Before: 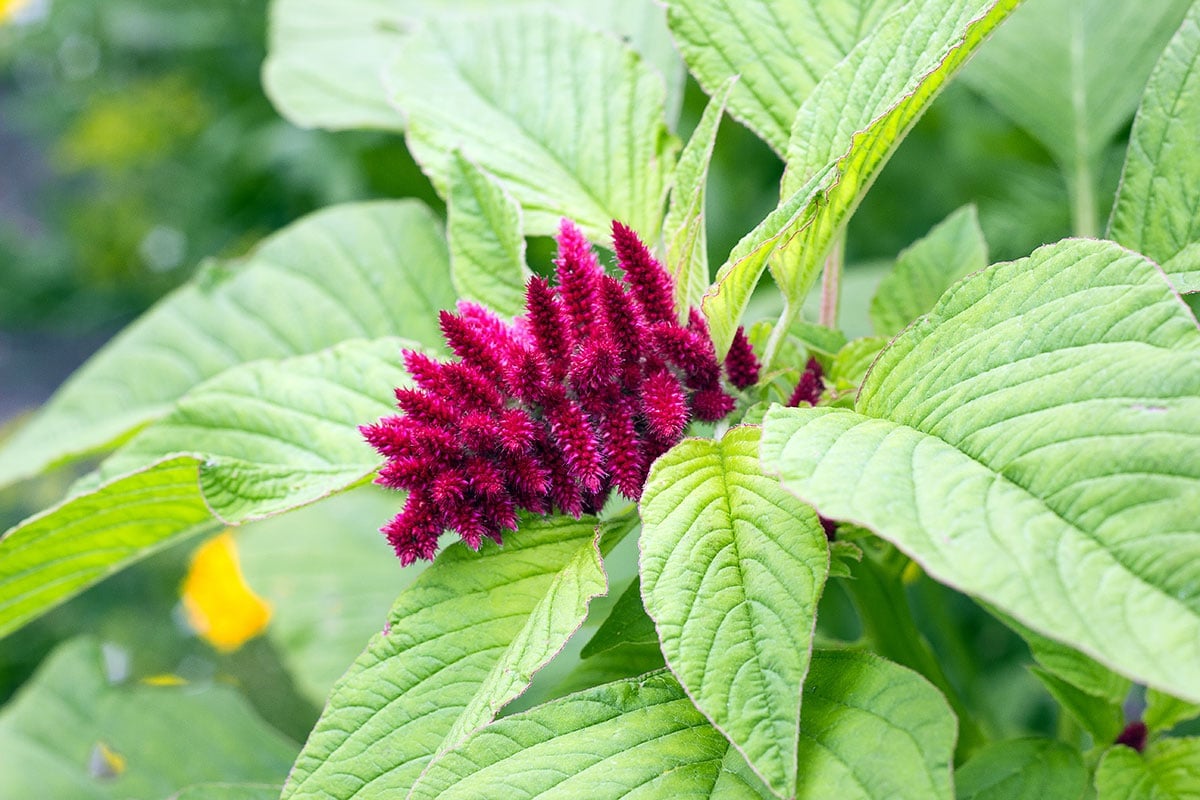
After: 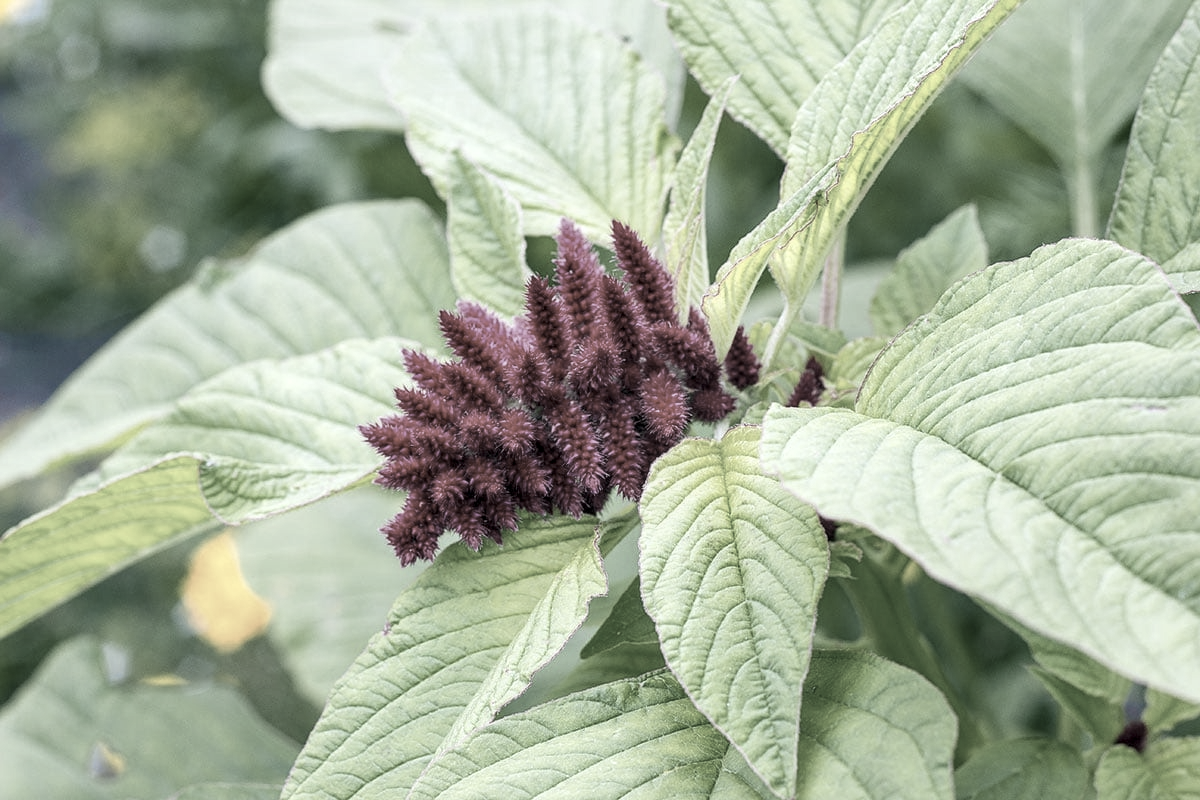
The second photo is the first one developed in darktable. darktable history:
color zones: curves: ch1 [(0.238, 0.163) (0.476, 0.2) (0.733, 0.322) (0.848, 0.134)]
local contrast: on, module defaults
